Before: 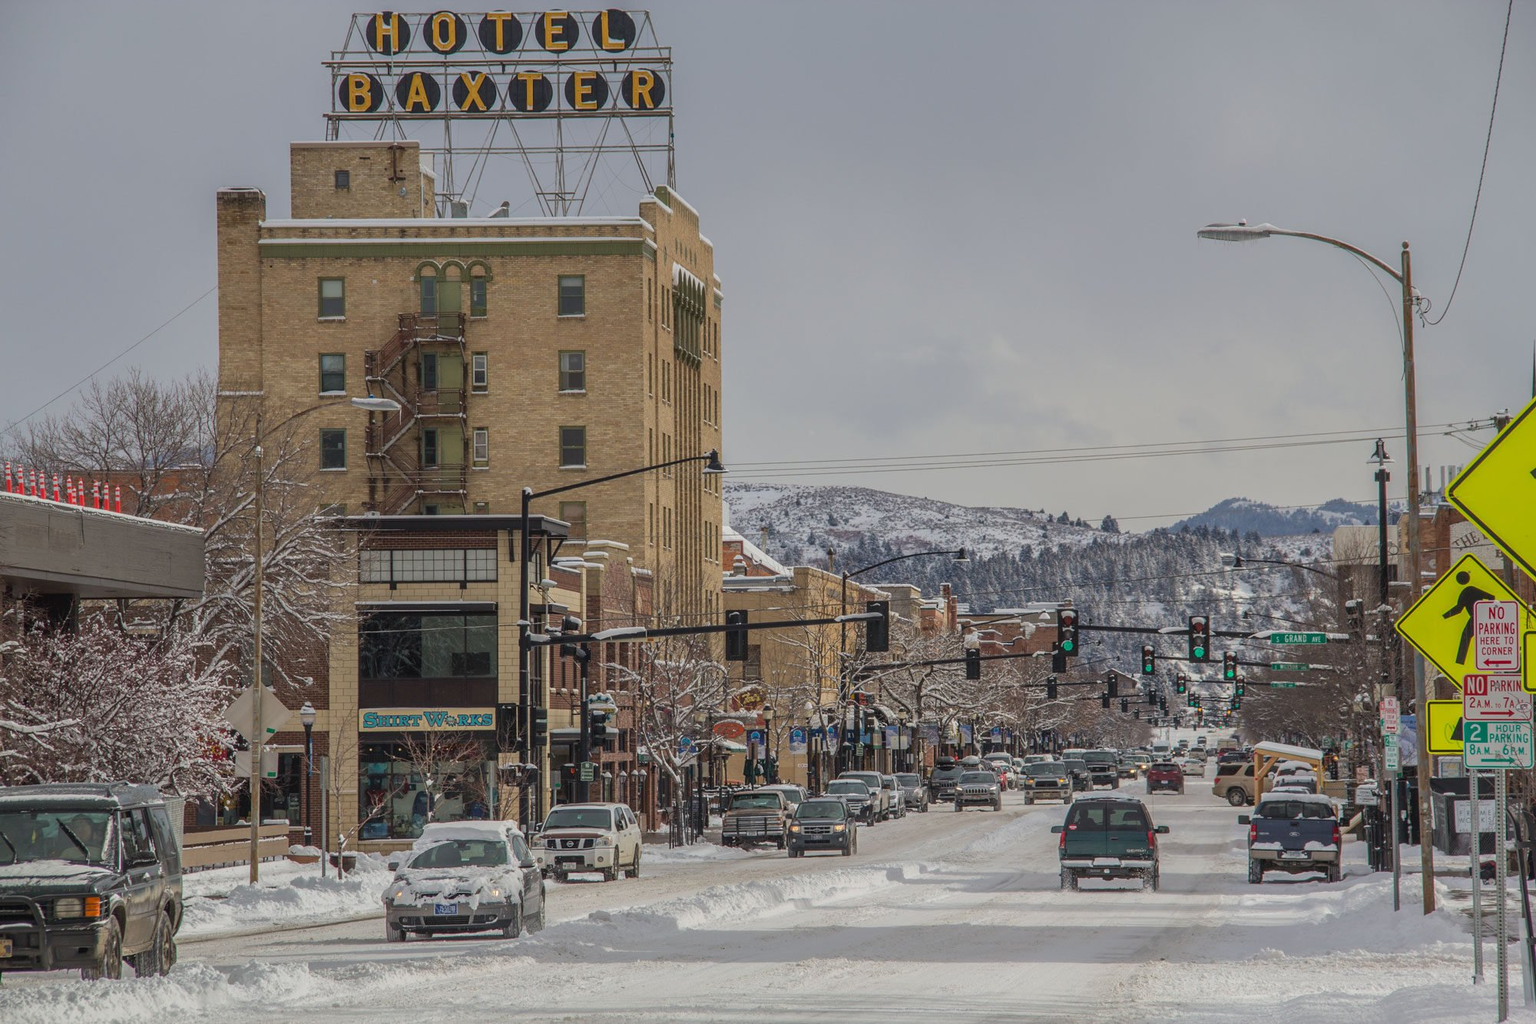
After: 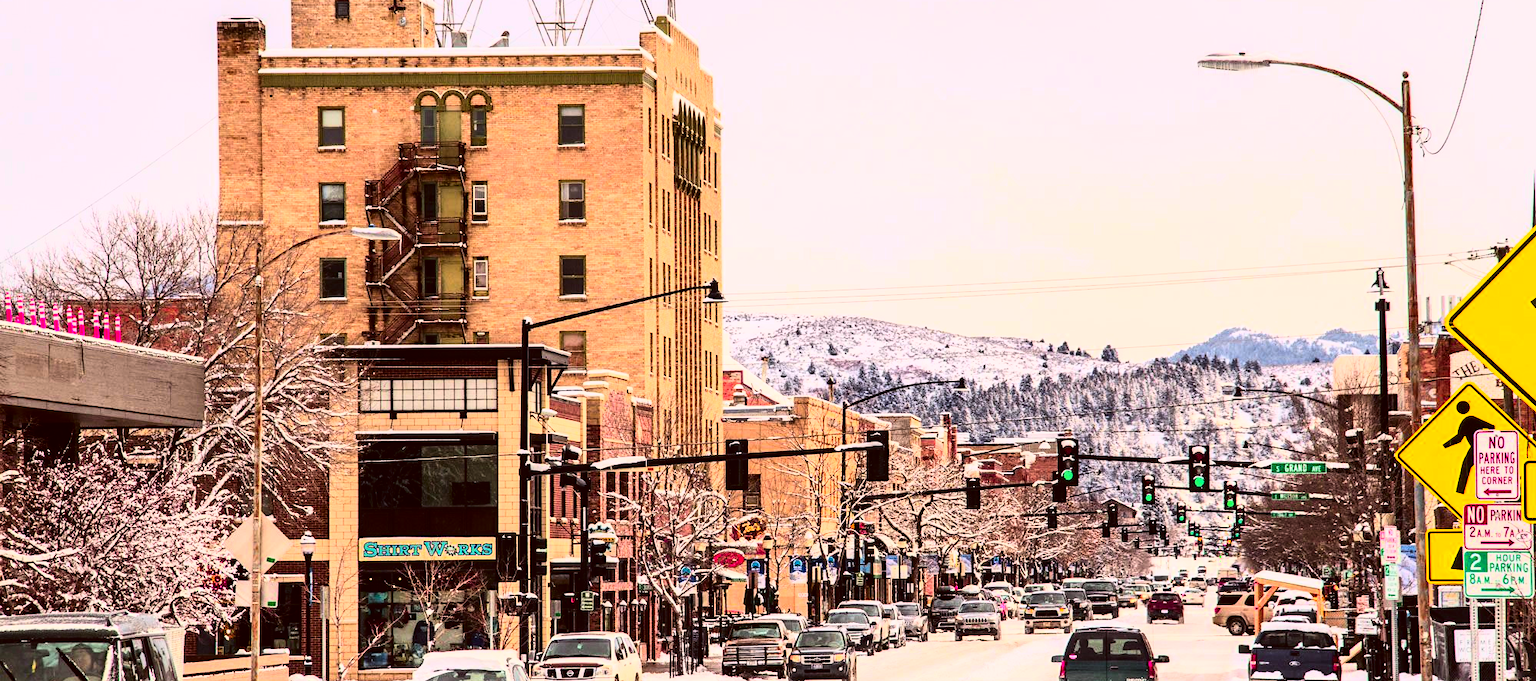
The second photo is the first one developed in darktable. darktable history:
crop: top 16.727%, bottom 16.727%
color zones: curves: ch1 [(0.235, 0.558) (0.75, 0.5)]; ch2 [(0.25, 0.462) (0.749, 0.457)], mix 40.67%
rgb curve: curves: ch0 [(0, 0) (0.21, 0.15) (0.24, 0.21) (0.5, 0.75) (0.75, 0.96) (0.89, 0.99) (1, 1)]; ch1 [(0, 0.02) (0.21, 0.13) (0.25, 0.2) (0.5, 0.67) (0.75, 0.9) (0.89, 0.97) (1, 1)]; ch2 [(0, 0.02) (0.21, 0.13) (0.25, 0.2) (0.5, 0.67) (0.75, 0.9) (0.89, 0.97) (1, 1)], compensate middle gray true
color correction: highlights a* 10.21, highlights b* 9.79, shadows a* 8.61, shadows b* 7.88, saturation 0.8
contrast brightness saturation: contrast 0.26, brightness 0.02, saturation 0.87
